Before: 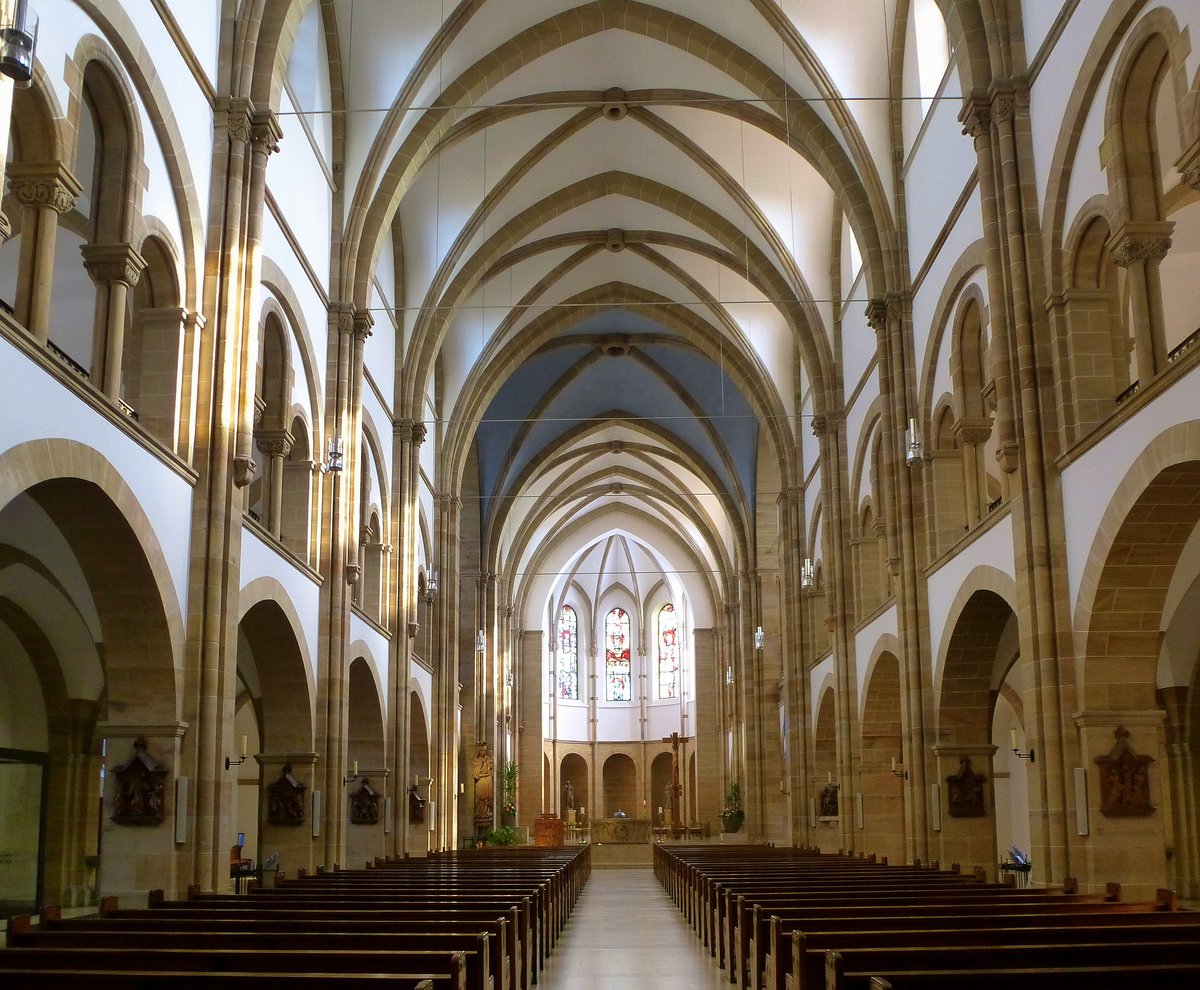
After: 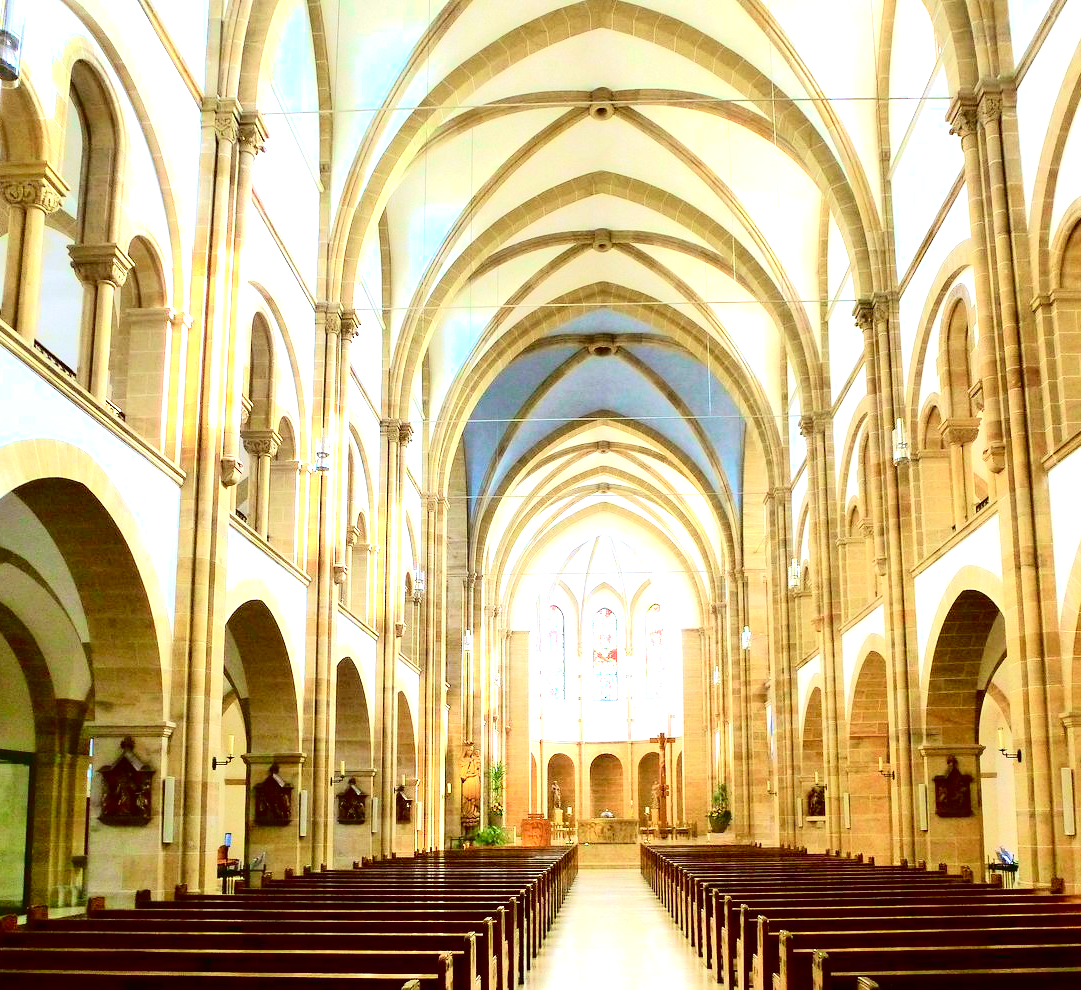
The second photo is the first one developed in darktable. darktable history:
crop and rotate: left 1.088%, right 8.807%
tone curve: curves: ch0 [(0, 0.014) (0.17, 0.099) (0.392, 0.438) (0.725, 0.828) (0.872, 0.918) (1, 0.981)]; ch1 [(0, 0) (0.402, 0.36) (0.488, 0.466) (0.5, 0.499) (0.515, 0.515) (0.574, 0.595) (0.619, 0.65) (0.701, 0.725) (1, 1)]; ch2 [(0, 0) (0.432, 0.422) (0.486, 0.49) (0.503, 0.503) (0.523, 0.554) (0.562, 0.606) (0.644, 0.694) (0.717, 0.753) (1, 0.991)], color space Lab, independent channels
exposure: black level correction 0.001, exposure 2 EV, compensate highlight preservation false
color correction: highlights a* -4.98, highlights b* -3.76, shadows a* 3.83, shadows b* 4.08
